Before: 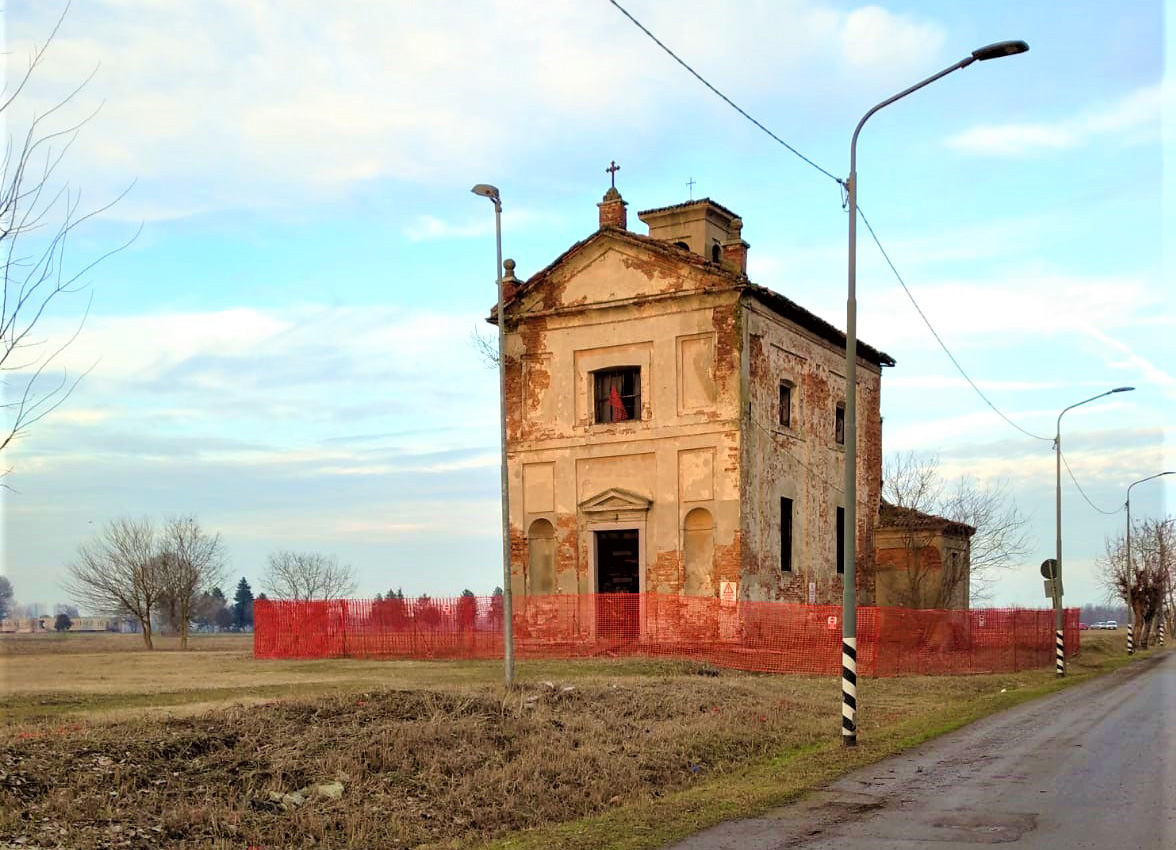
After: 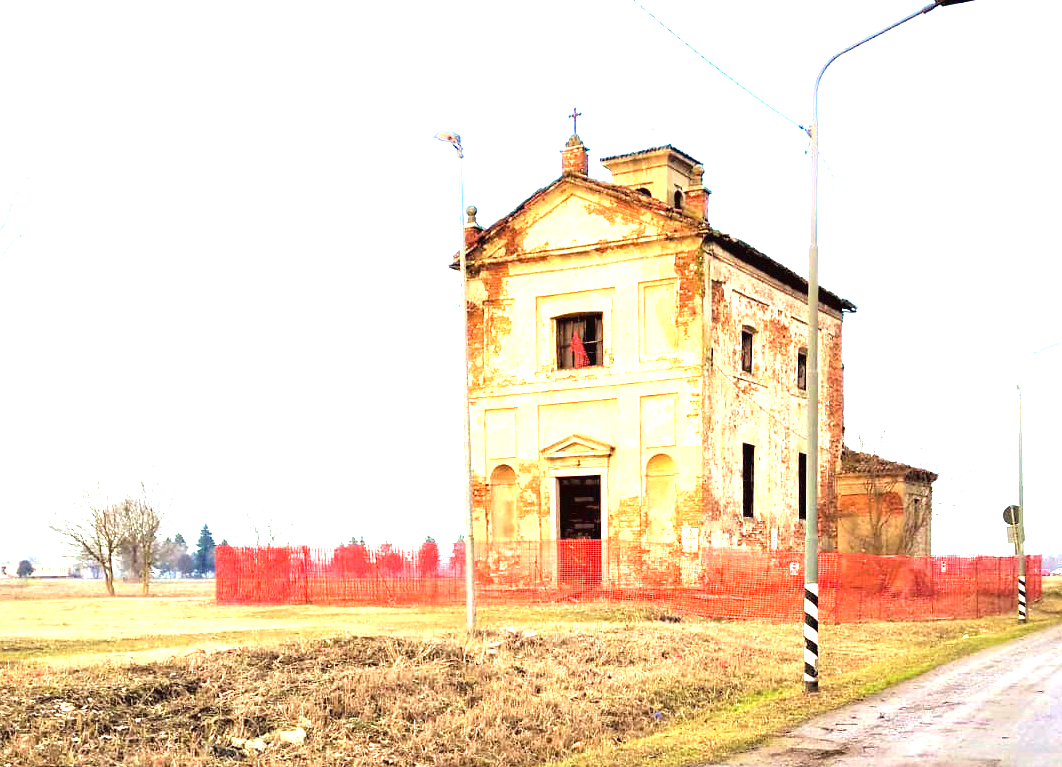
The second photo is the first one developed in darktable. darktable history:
levels: levels [0, 0.476, 0.951]
crop: left 3.305%, top 6.436%, right 6.389%, bottom 3.258%
exposure: black level correction 0, exposure 2.138 EV, compensate exposure bias true, compensate highlight preservation false
